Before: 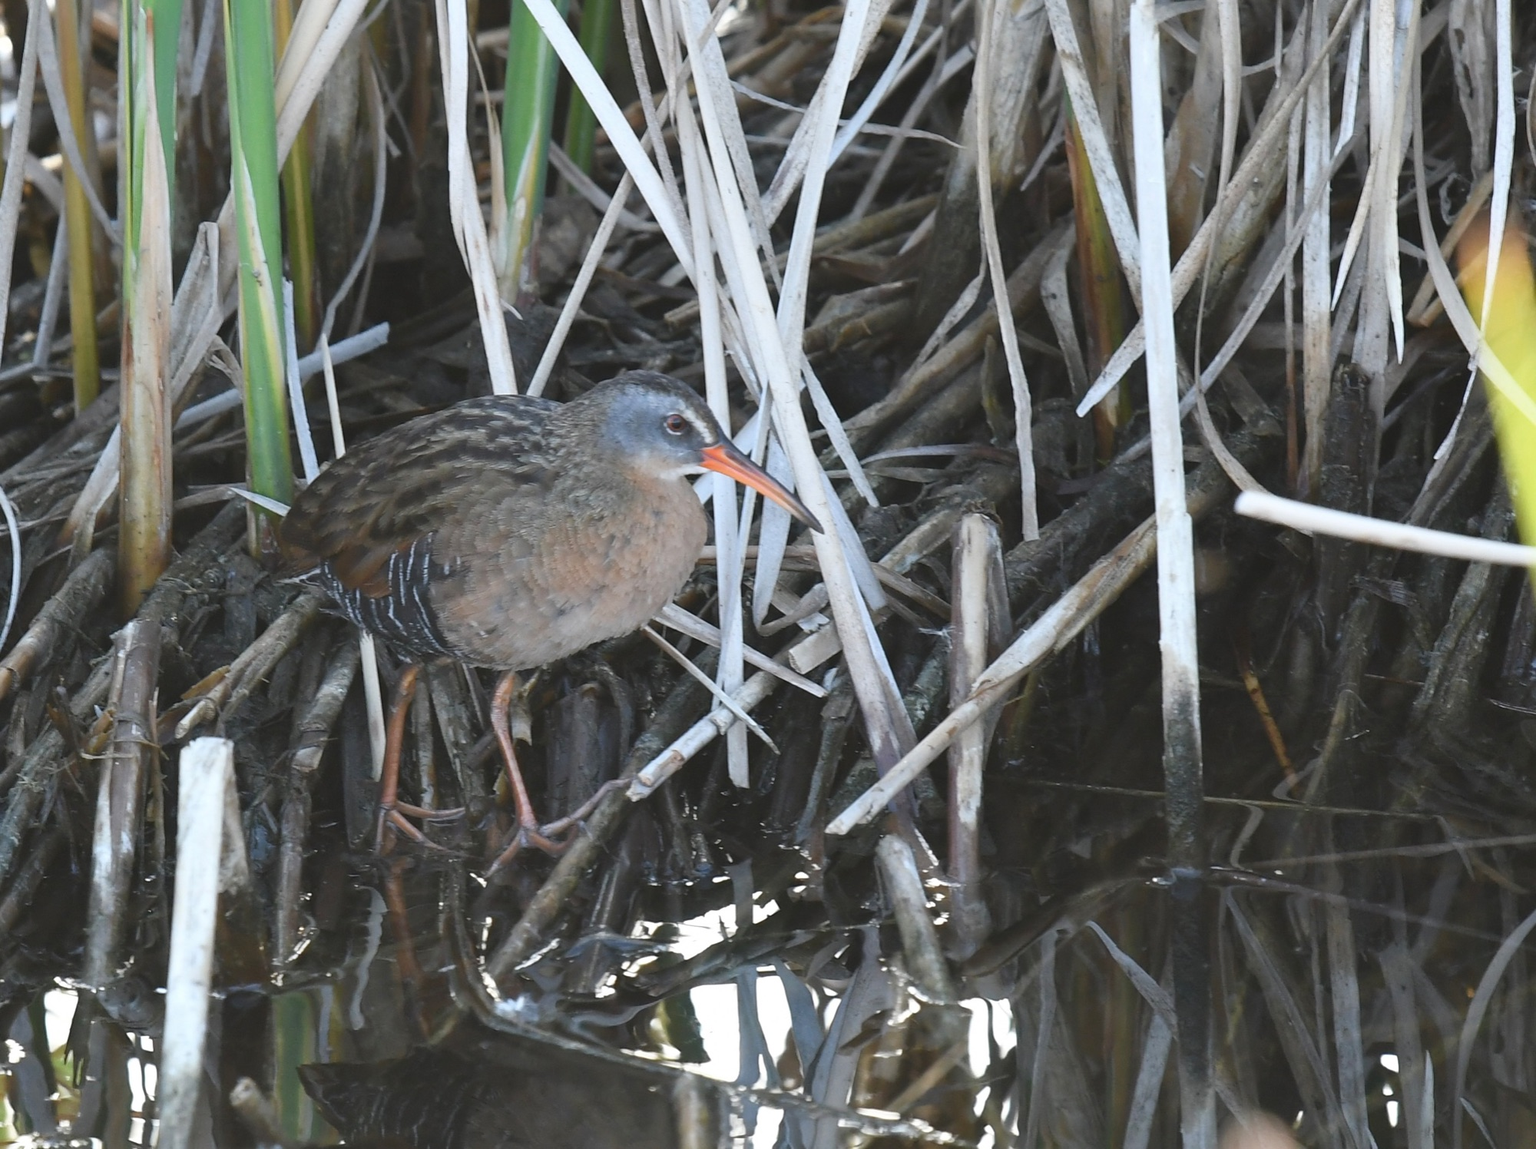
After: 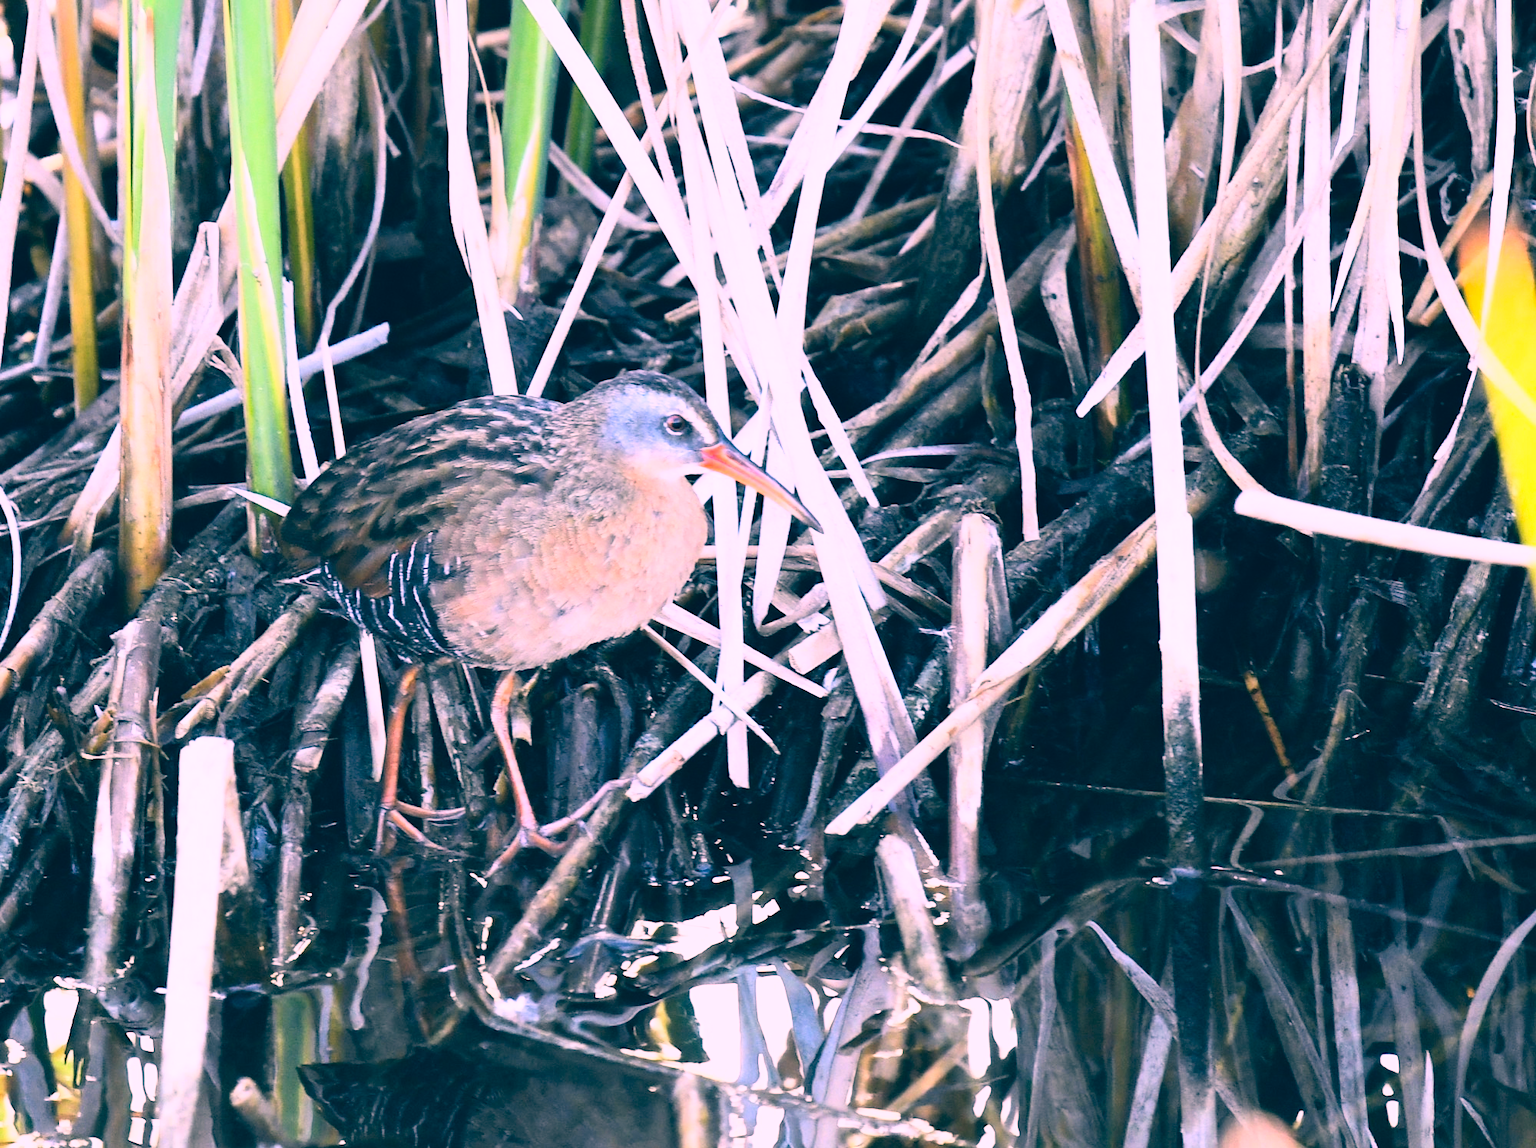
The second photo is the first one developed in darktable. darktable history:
rgb curve: curves: ch0 [(0, 0) (0.21, 0.15) (0.24, 0.21) (0.5, 0.75) (0.75, 0.96) (0.89, 0.99) (1, 1)]; ch1 [(0, 0.02) (0.21, 0.13) (0.25, 0.2) (0.5, 0.67) (0.75, 0.9) (0.89, 0.97) (1, 1)]; ch2 [(0, 0.02) (0.21, 0.13) (0.25, 0.2) (0.5, 0.67) (0.75, 0.9) (0.89, 0.97) (1, 1)], compensate middle gray true
color correction: highlights a* 17.03, highlights b* 0.205, shadows a* -15.38, shadows b* -14.56, saturation 1.5
